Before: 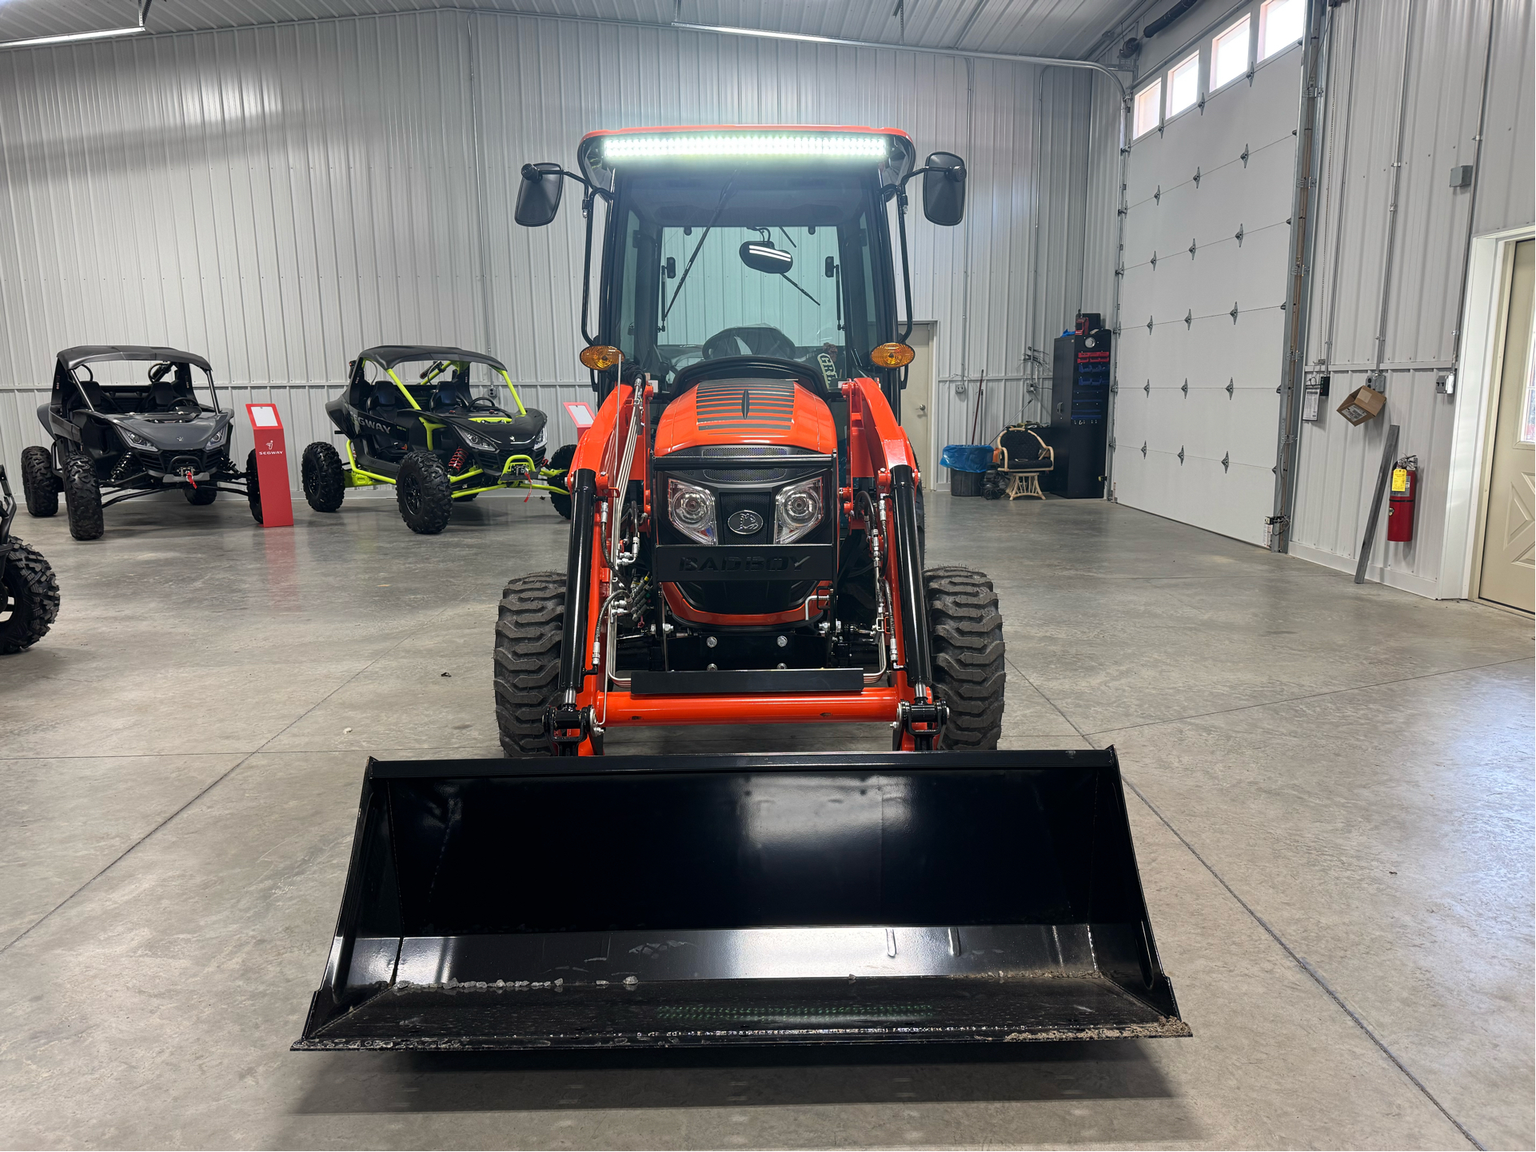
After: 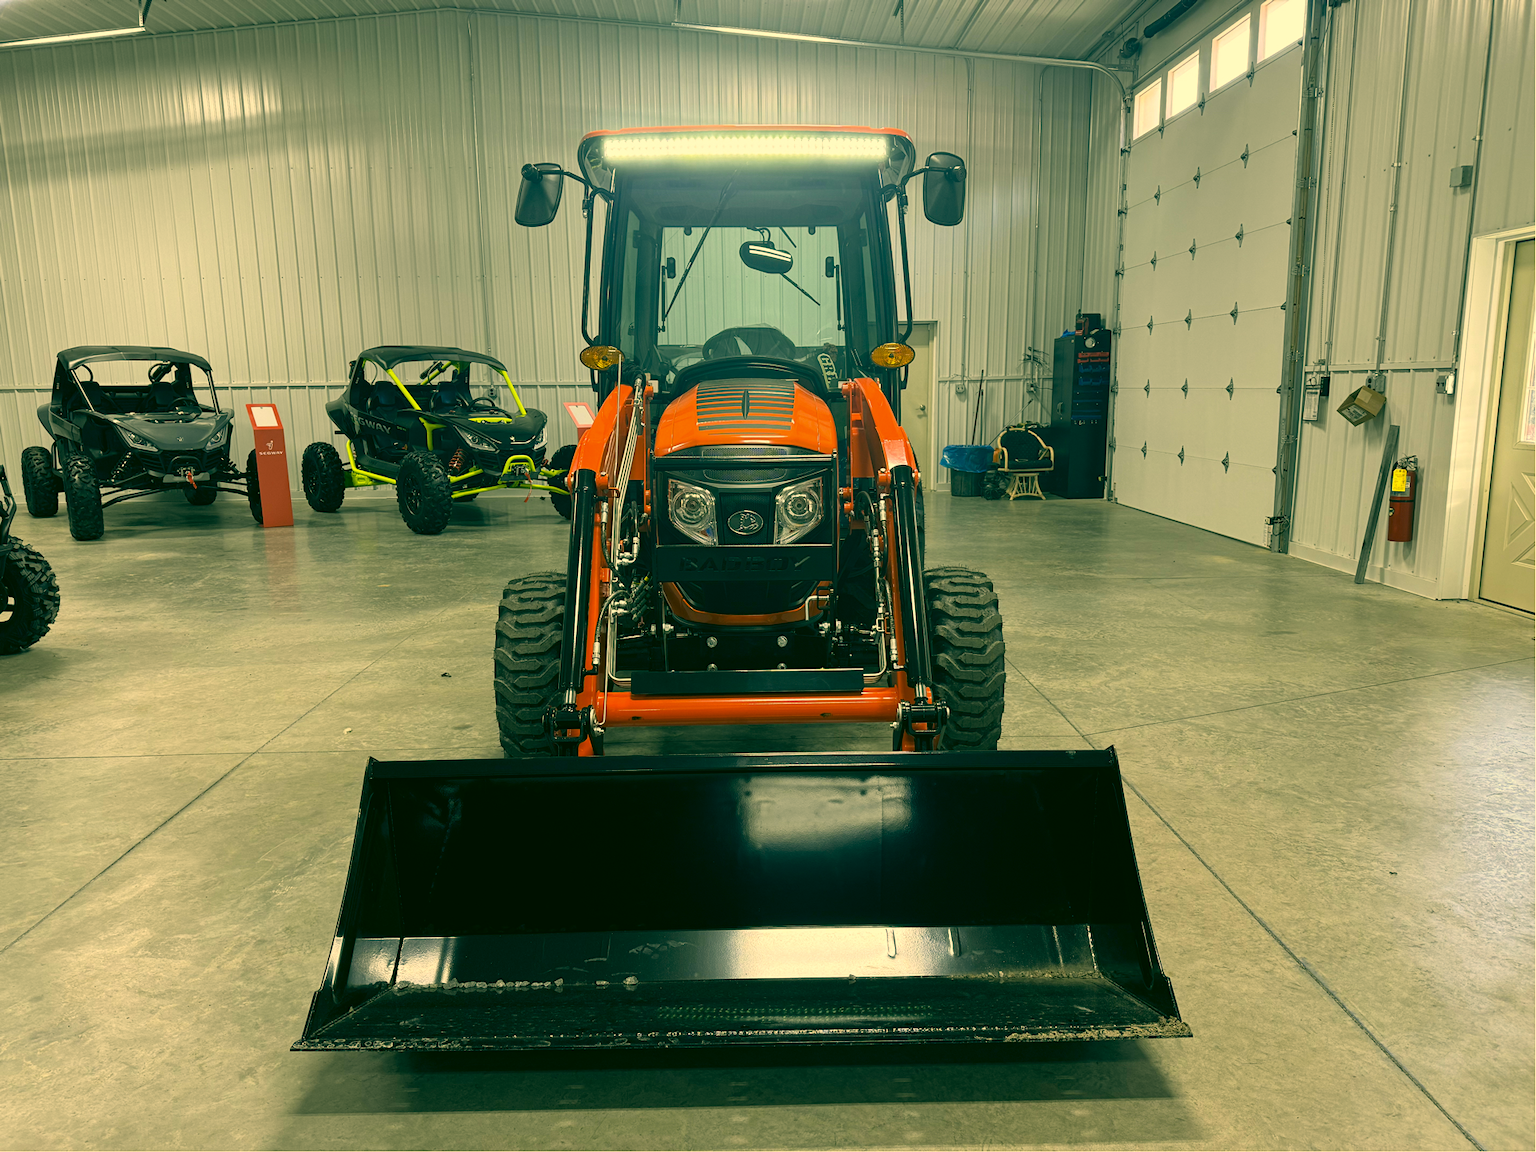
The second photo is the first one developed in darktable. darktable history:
tone equalizer: on, module defaults
color correction: highlights a* 5.61, highlights b* 33.15, shadows a* -26.21, shadows b* 3.82
